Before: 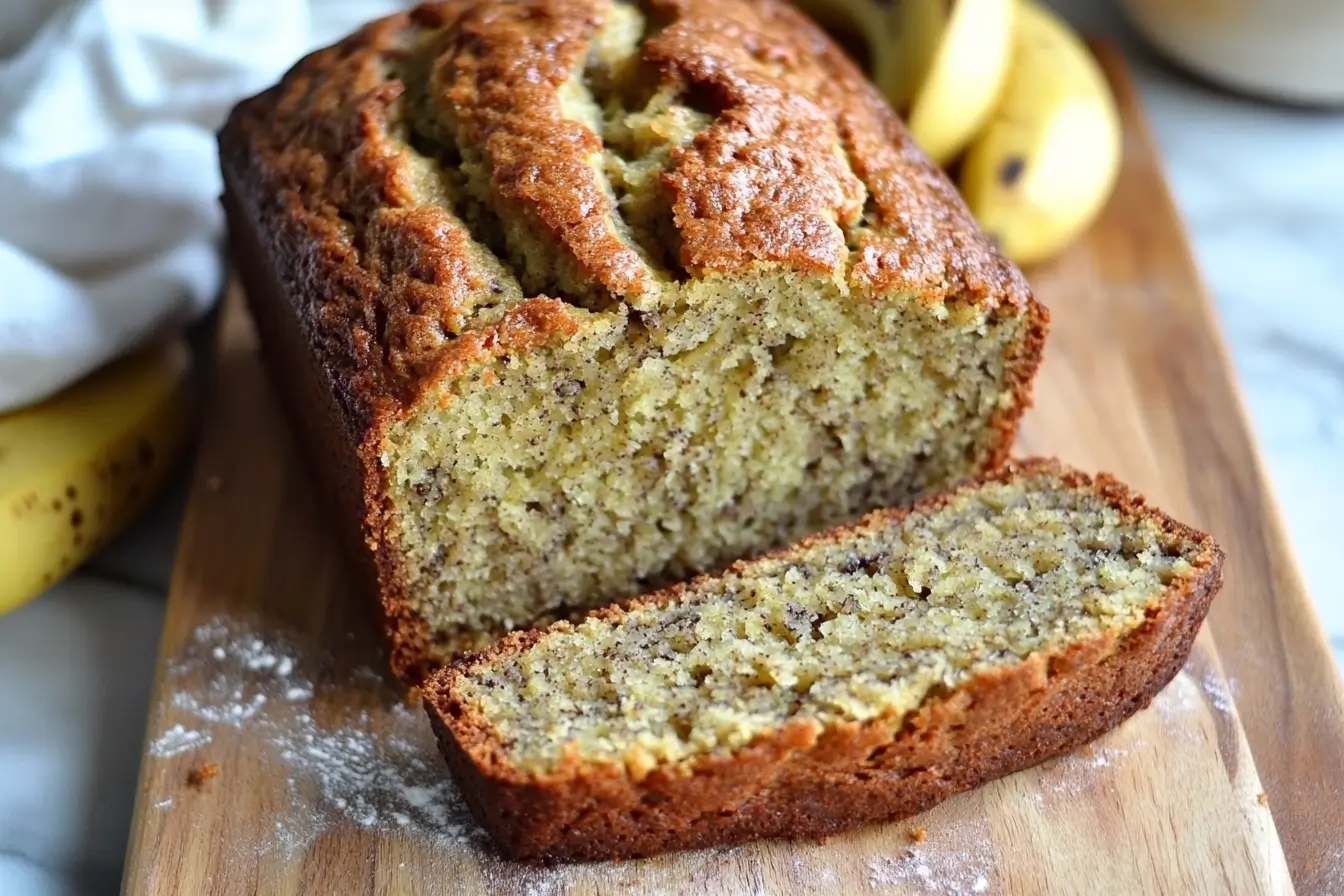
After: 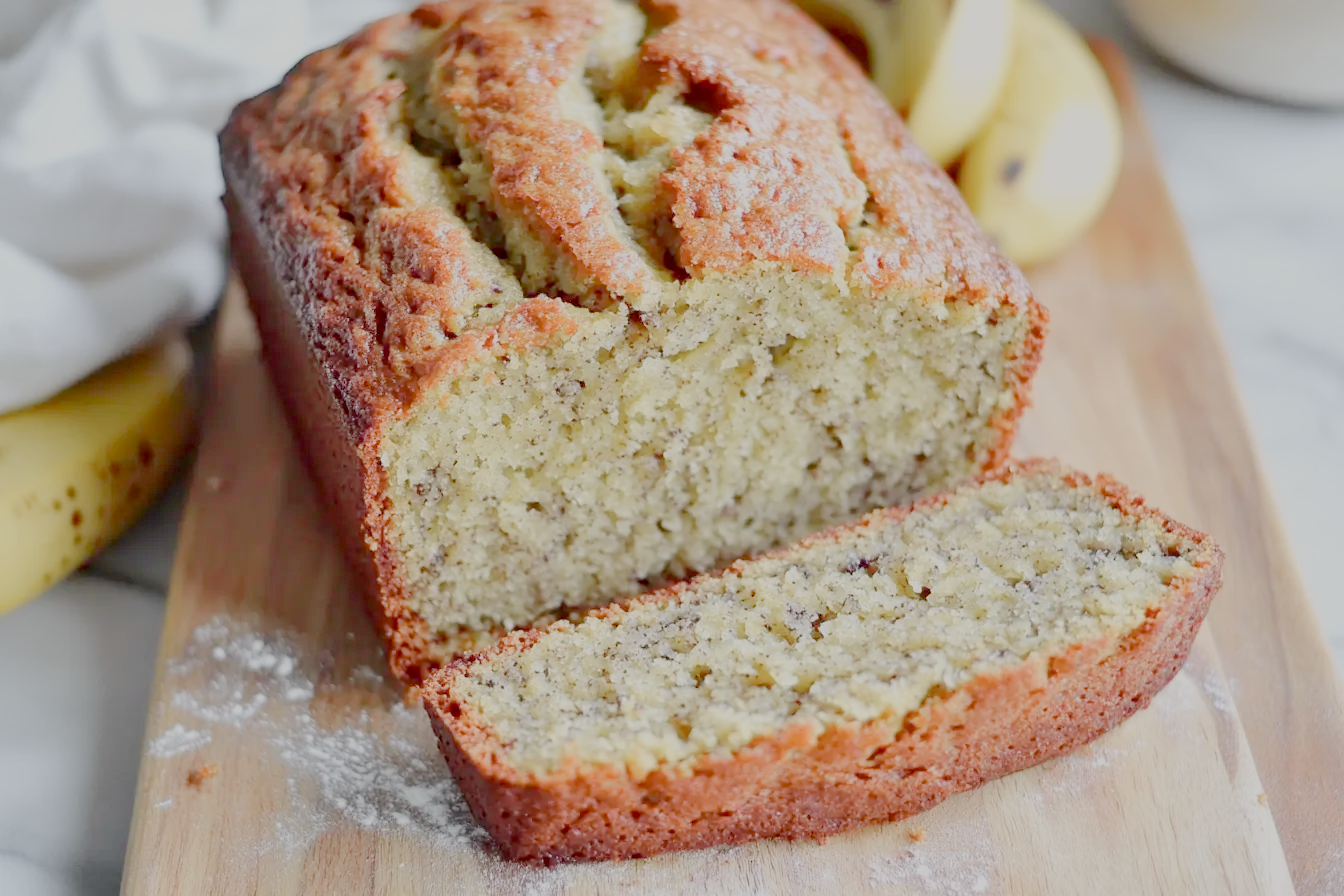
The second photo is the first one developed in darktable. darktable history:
filmic rgb: white relative exposure 8 EV, threshold 3 EV, structure ↔ texture 100%, target black luminance 0%, hardness 2.44, latitude 76.53%, contrast 0.562, shadows ↔ highlights balance 0%, preserve chrominance no, color science v4 (2020), iterations of high-quality reconstruction 10, type of noise poissonian, enable highlight reconstruction true
tone curve: curves: ch0 [(0, 0.013) (0.036, 0.035) (0.274, 0.288) (0.504, 0.536) (0.844, 0.84) (1, 0.97)]; ch1 [(0, 0) (0.389, 0.403) (0.462, 0.48) (0.499, 0.5) (0.524, 0.529) (0.567, 0.603) (0.626, 0.651) (0.749, 0.781) (1, 1)]; ch2 [(0, 0) (0.464, 0.478) (0.5, 0.501) (0.533, 0.539) (0.599, 0.6) (0.704, 0.732) (1, 1)], color space Lab, independent channels, preserve colors none
exposure: black level correction 0, exposure 1.5 EV, compensate highlight preservation false
